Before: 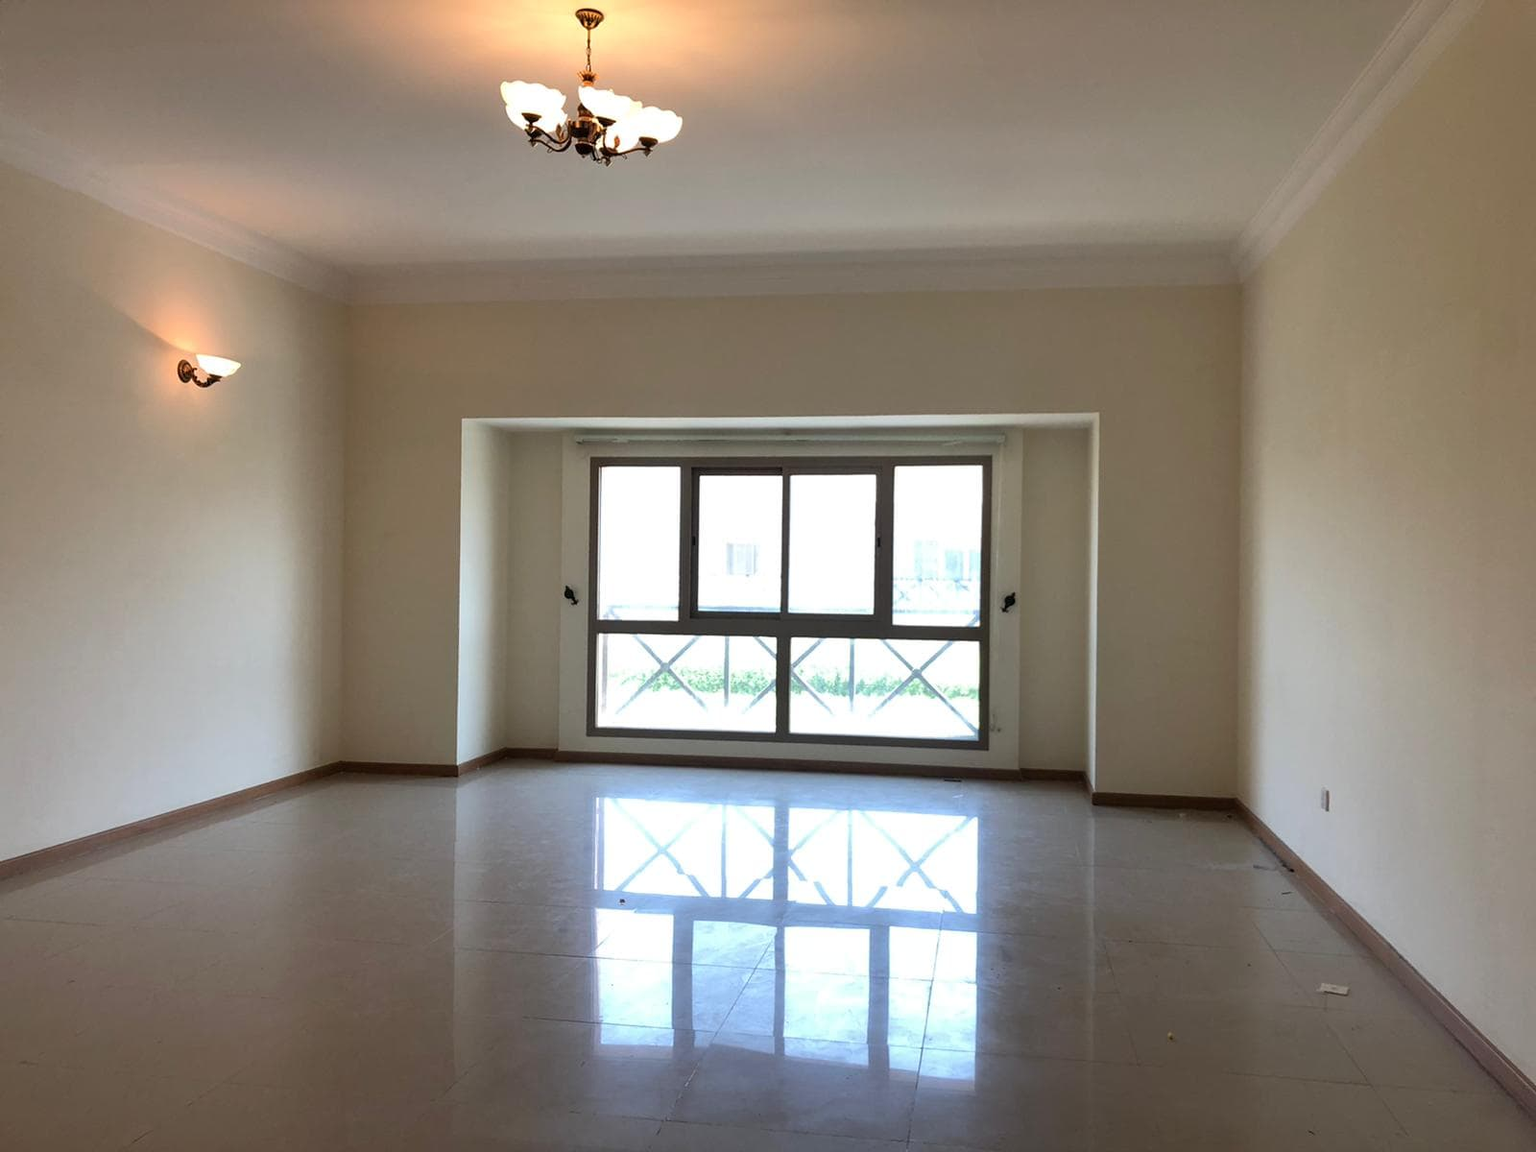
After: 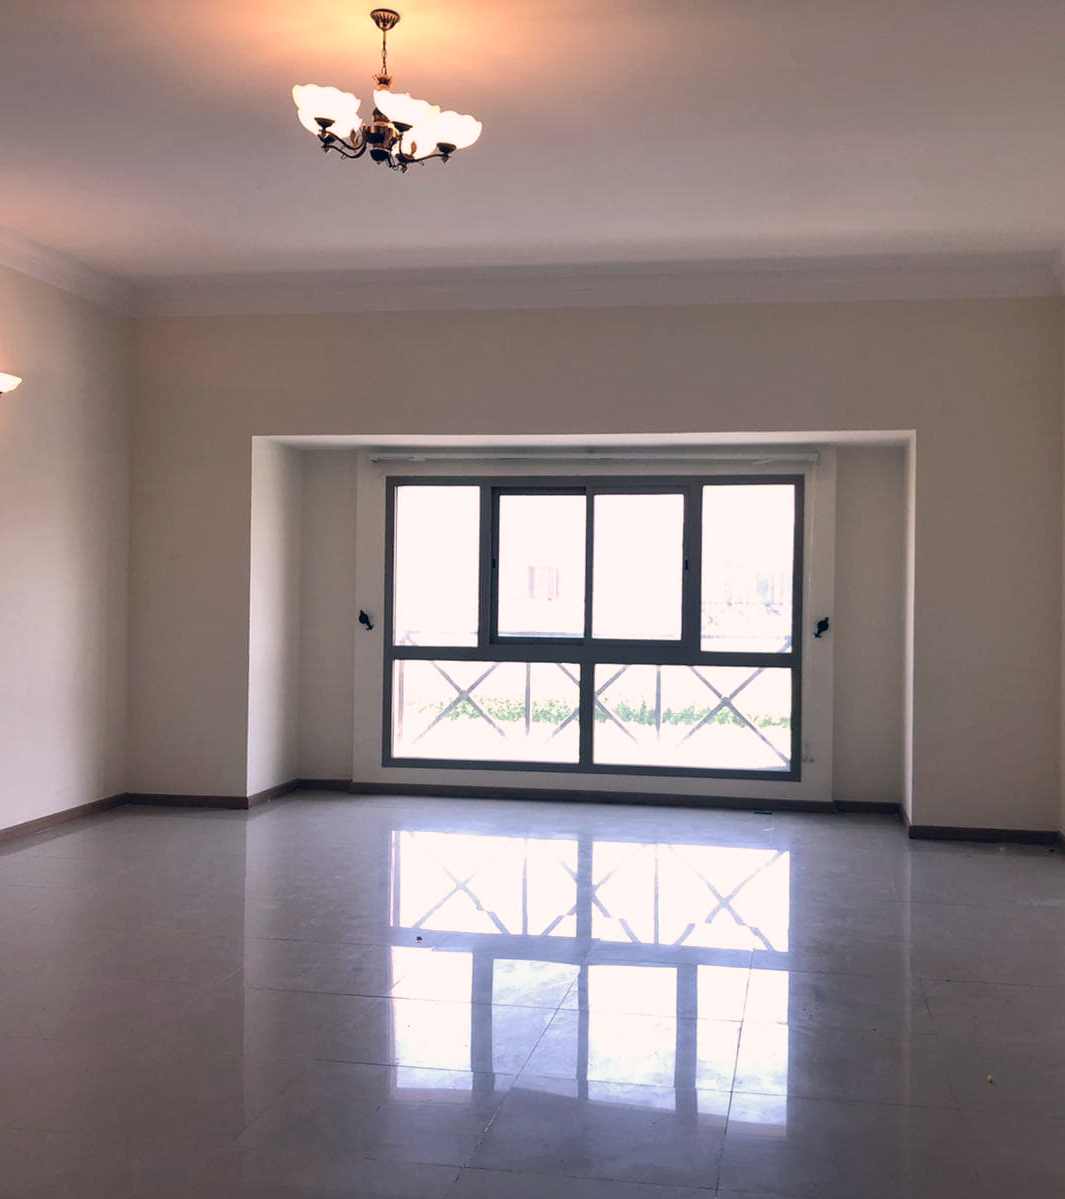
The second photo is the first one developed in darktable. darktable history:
crop and rotate: left 14.328%, right 19.061%
color correction: highlights a* 14.07, highlights b* 6.13, shadows a* -5.25, shadows b* -15.83, saturation 0.856
